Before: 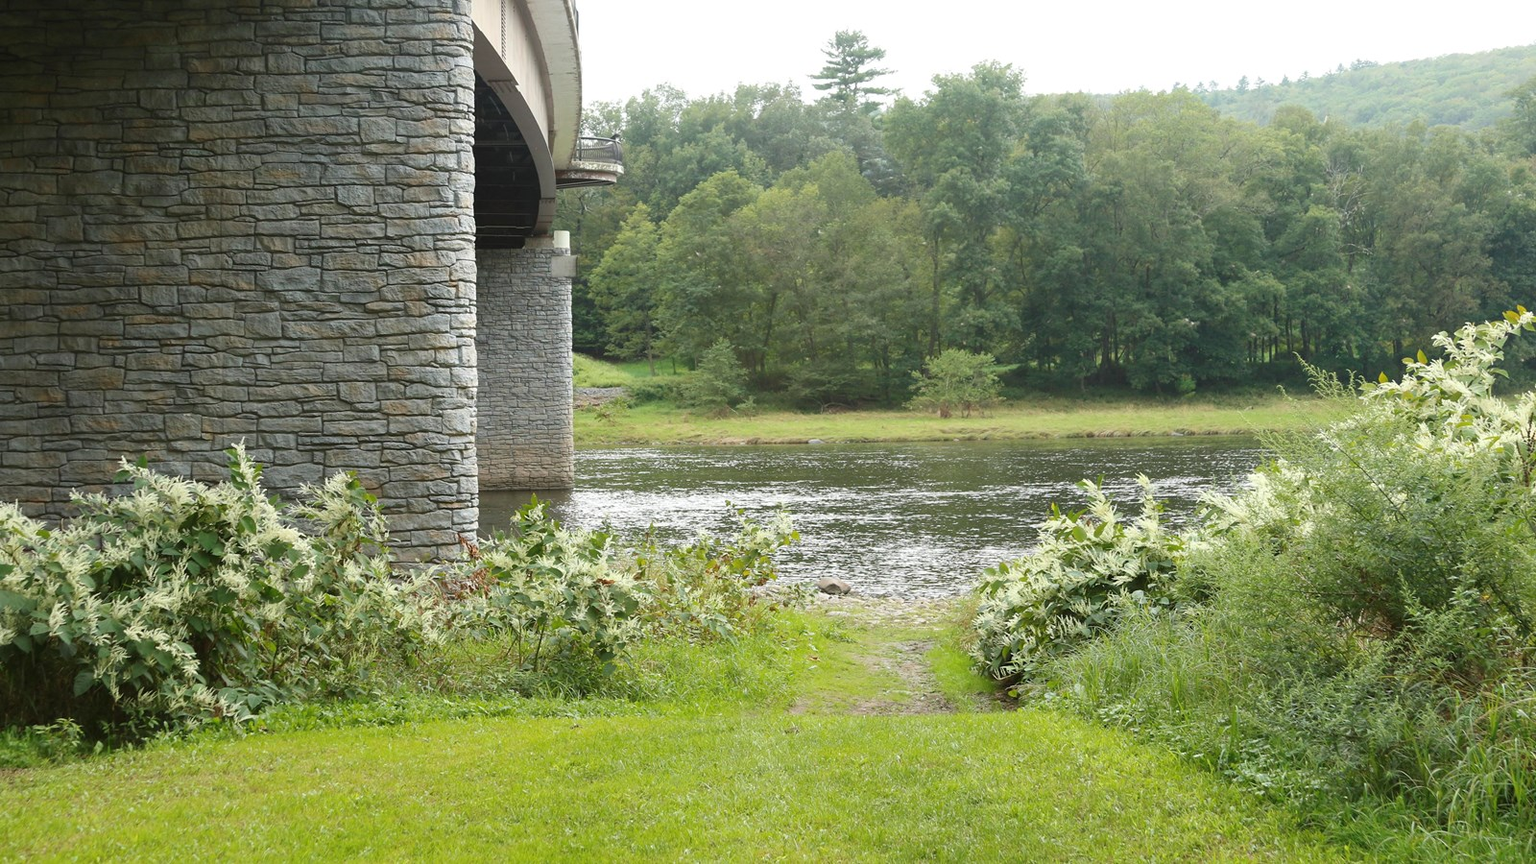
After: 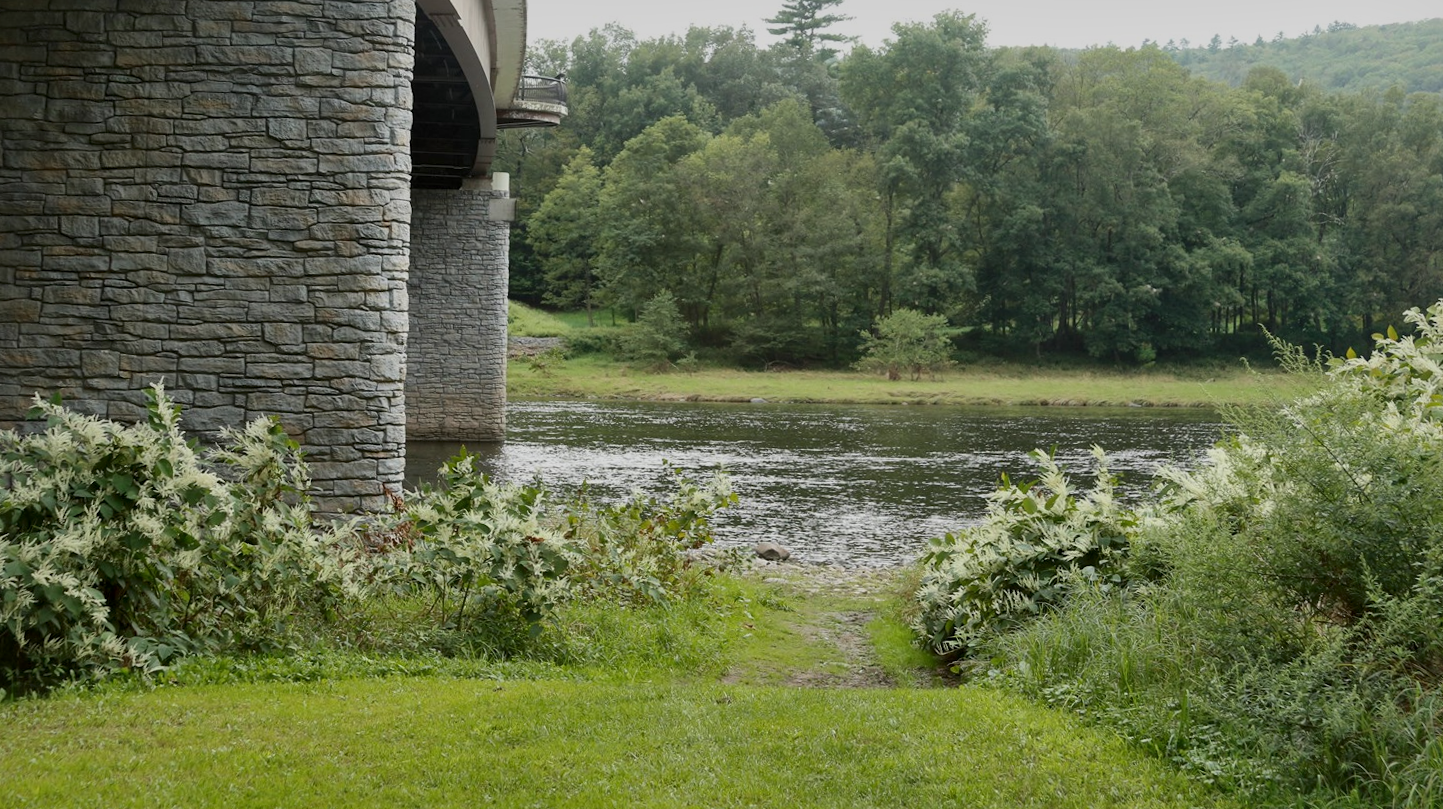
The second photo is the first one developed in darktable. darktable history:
local contrast: mode bilateral grid, contrast 20, coarseness 50, detail 148%, midtone range 0.2
crop and rotate: angle -1.86°, left 3.159%, top 4.36%, right 1.48%, bottom 0.524%
exposure: black level correction 0, exposure -0.744 EV, compensate highlight preservation false
